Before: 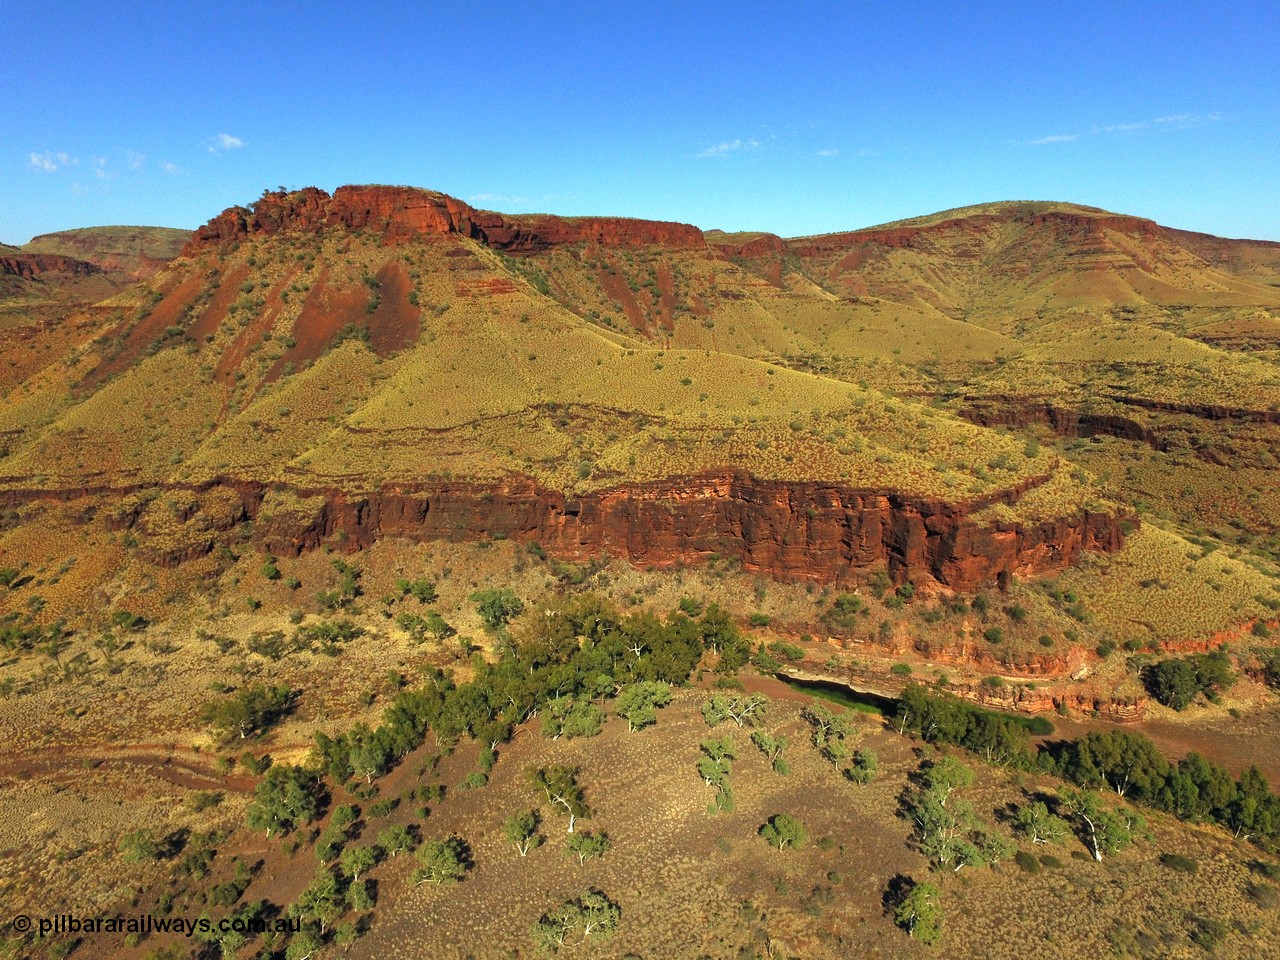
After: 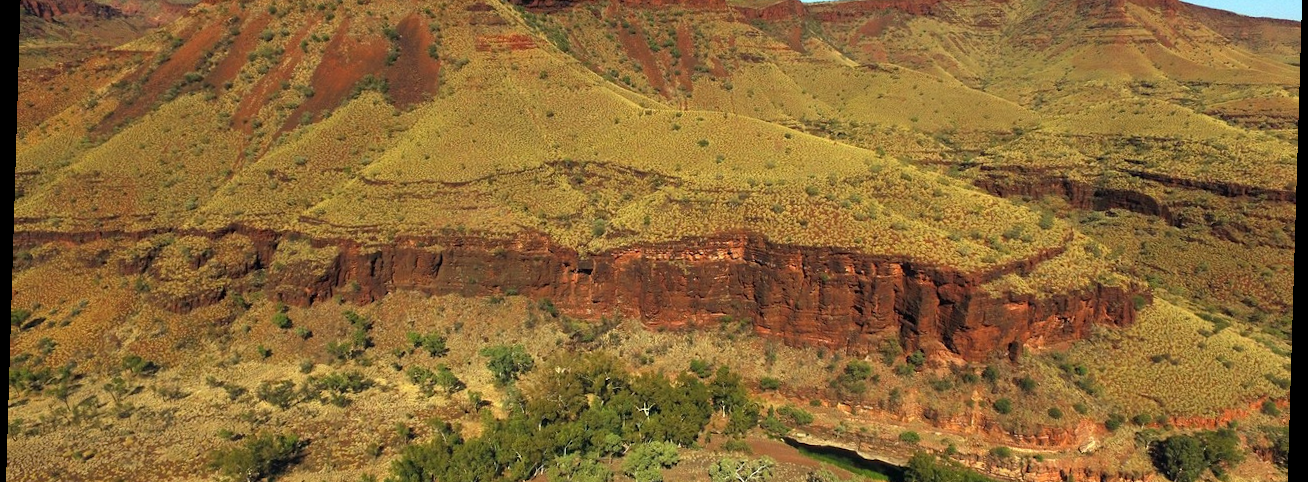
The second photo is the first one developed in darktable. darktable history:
rotate and perspective: rotation 1.72°, automatic cropping off
crop and rotate: top 26.056%, bottom 25.543%
